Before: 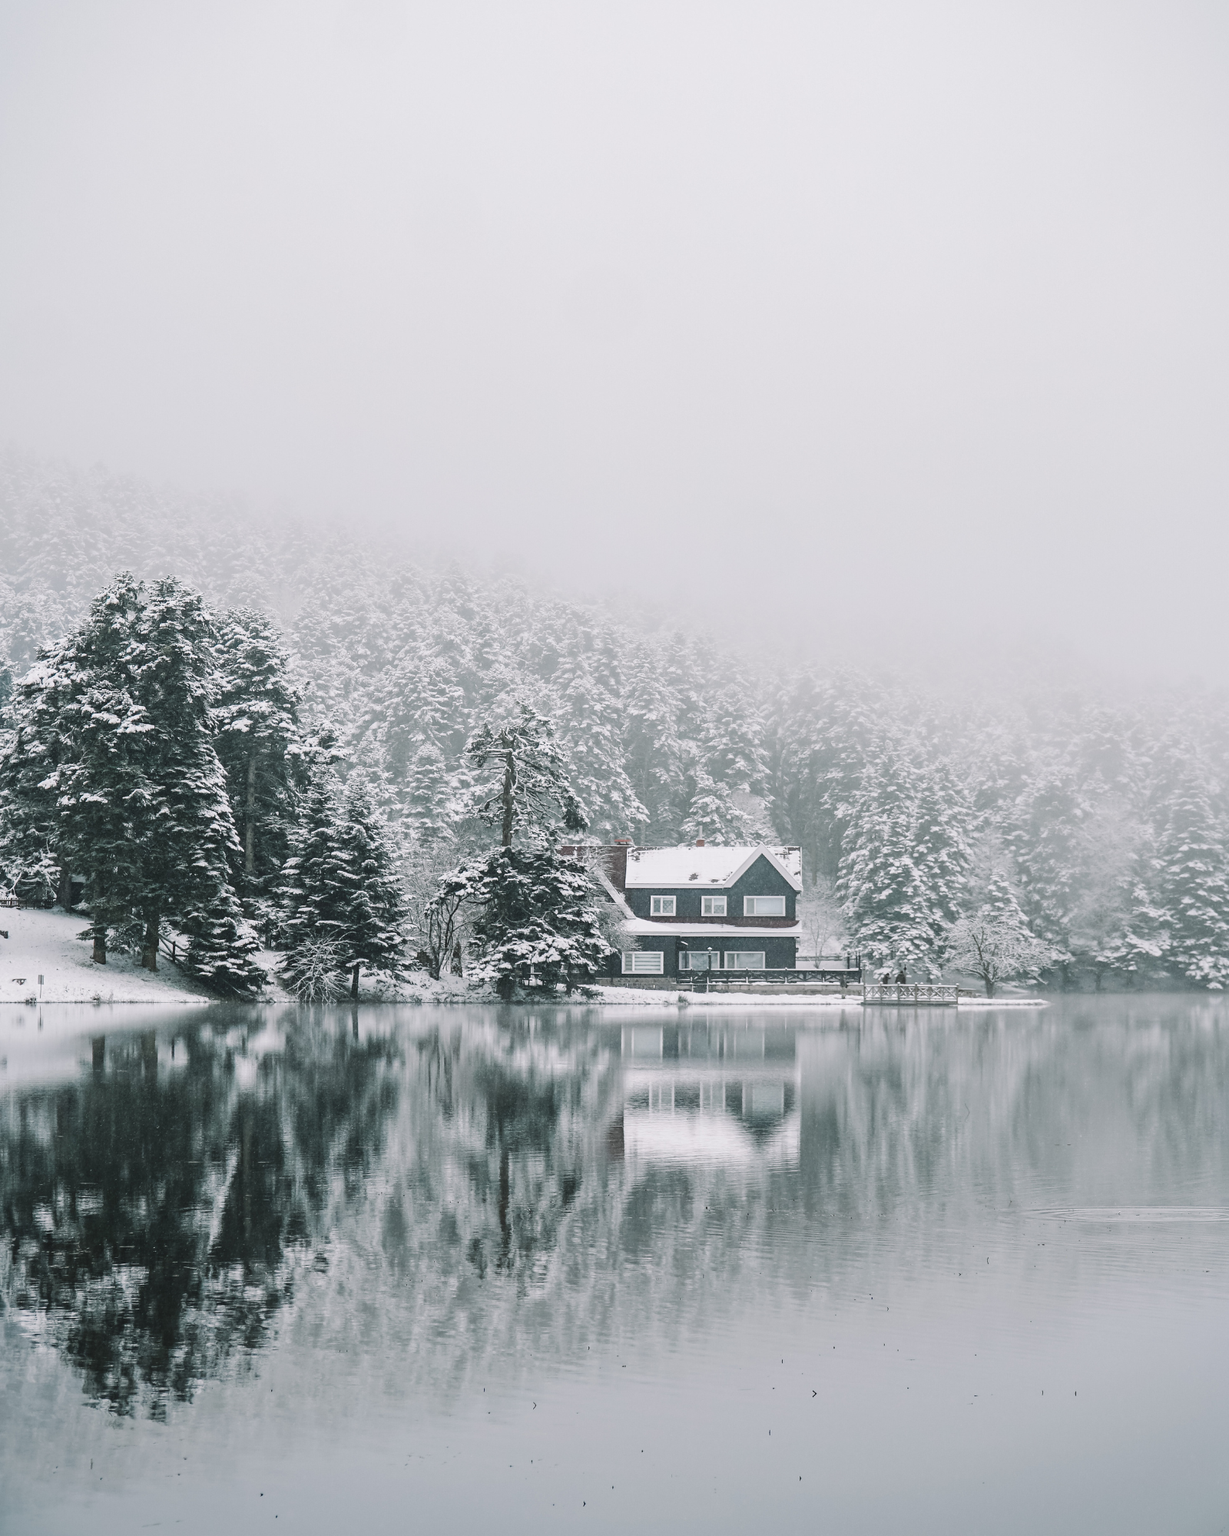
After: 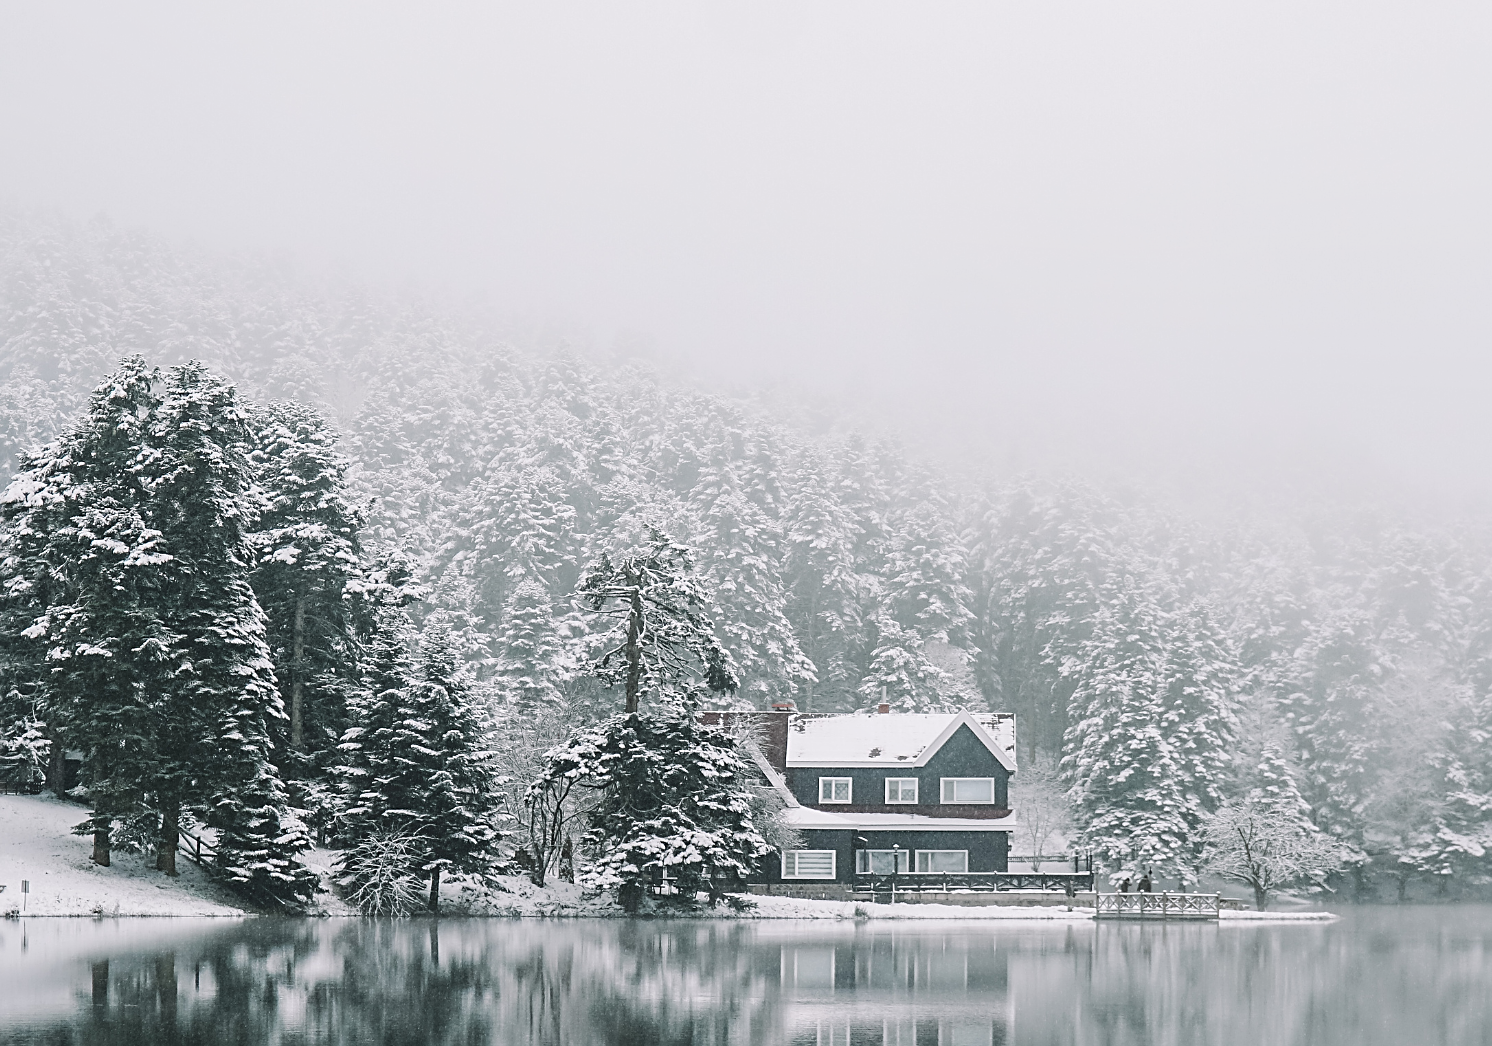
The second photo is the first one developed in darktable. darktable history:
shadows and highlights: radius 91.18, shadows -14.61, white point adjustment 0.253, highlights 31.55, compress 48.48%, soften with gaussian
crop: left 1.777%, top 19.477%, right 4.911%, bottom 28.206%
sharpen: on, module defaults
